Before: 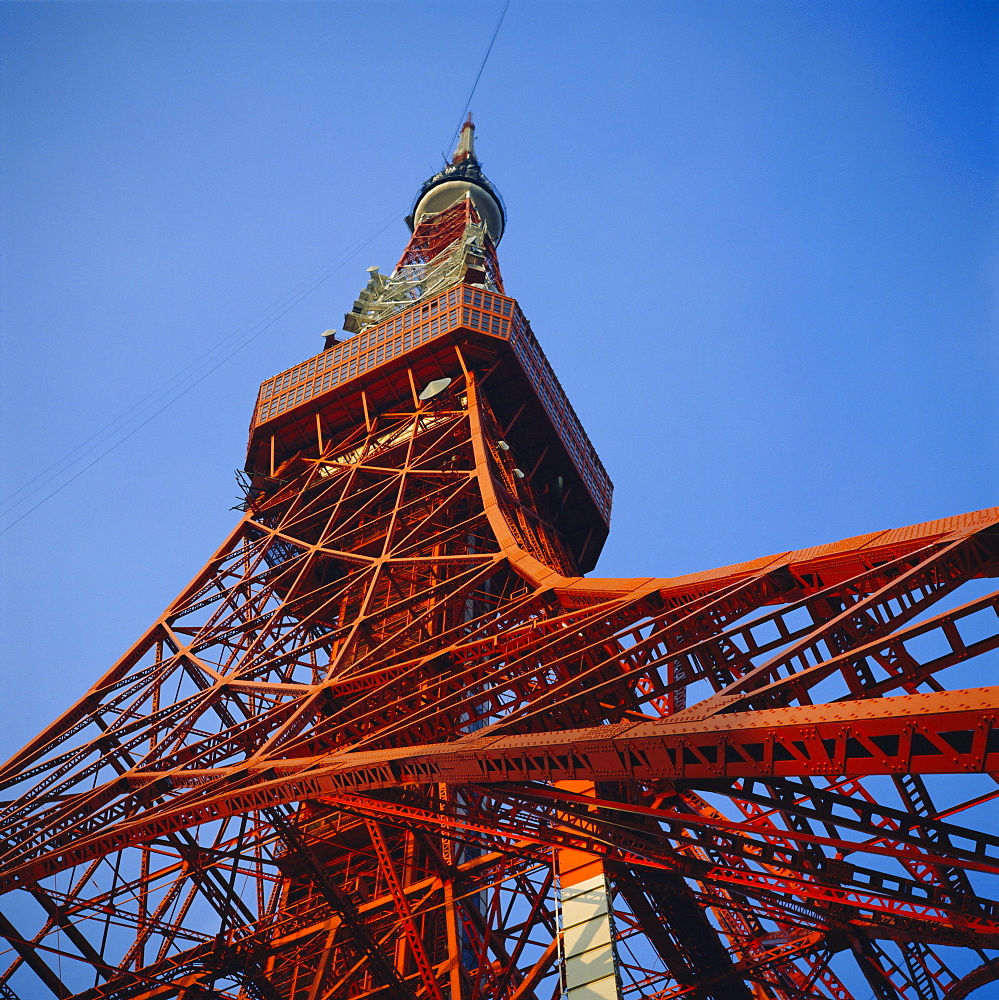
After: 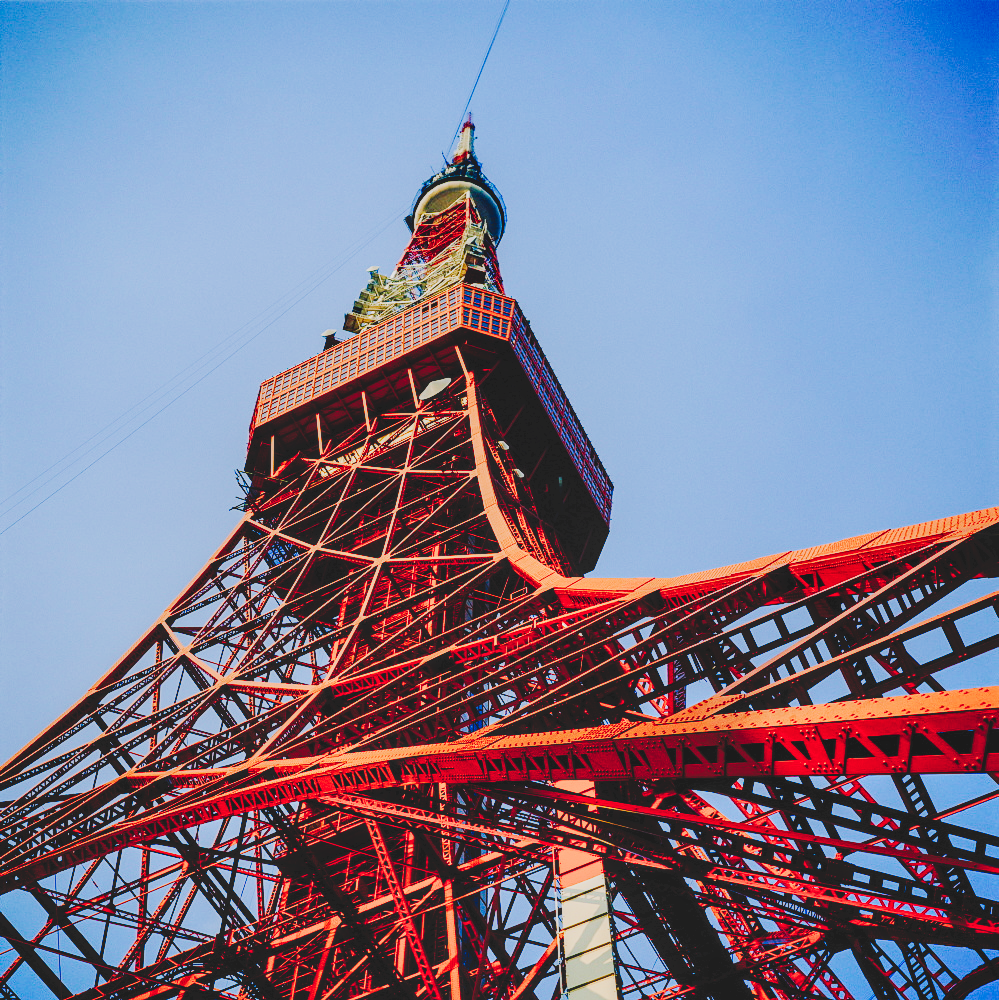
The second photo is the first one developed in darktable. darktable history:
filmic rgb: black relative exposure -16 EV, white relative exposure 6.11 EV, threshold 3.04 EV, hardness 5.24, color science v5 (2021), contrast in shadows safe, contrast in highlights safe, enable highlight reconstruction true
local contrast: detail 130%
color balance rgb: shadows lift › chroma 2.02%, shadows lift › hue 247.61°, power › hue 312.8°, perceptual saturation grading › global saturation 20%, perceptual saturation grading › highlights -50.307%, perceptual saturation grading › shadows 30.676%
exposure: black level correction 0.005, exposure 0.286 EV, compensate highlight preservation false
tone curve: curves: ch0 [(0, 0) (0.003, 0.13) (0.011, 0.13) (0.025, 0.134) (0.044, 0.136) (0.069, 0.139) (0.1, 0.144) (0.136, 0.151) (0.177, 0.171) (0.224, 0.2) (0.277, 0.247) (0.335, 0.318) (0.399, 0.412) (0.468, 0.536) (0.543, 0.659) (0.623, 0.746) (0.709, 0.812) (0.801, 0.871) (0.898, 0.915) (1, 1)], preserve colors none
